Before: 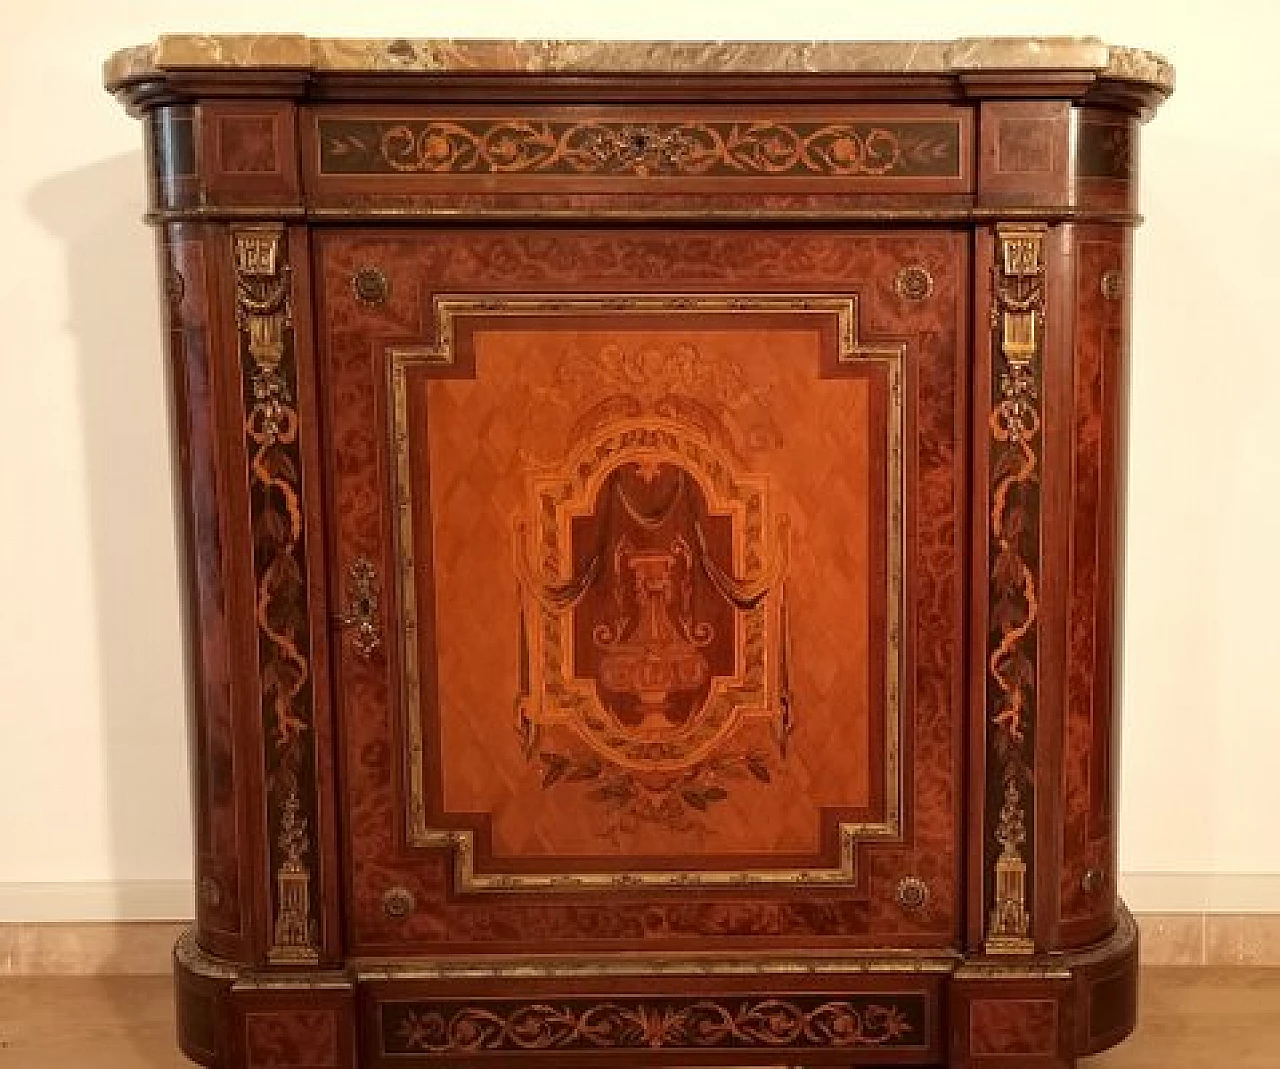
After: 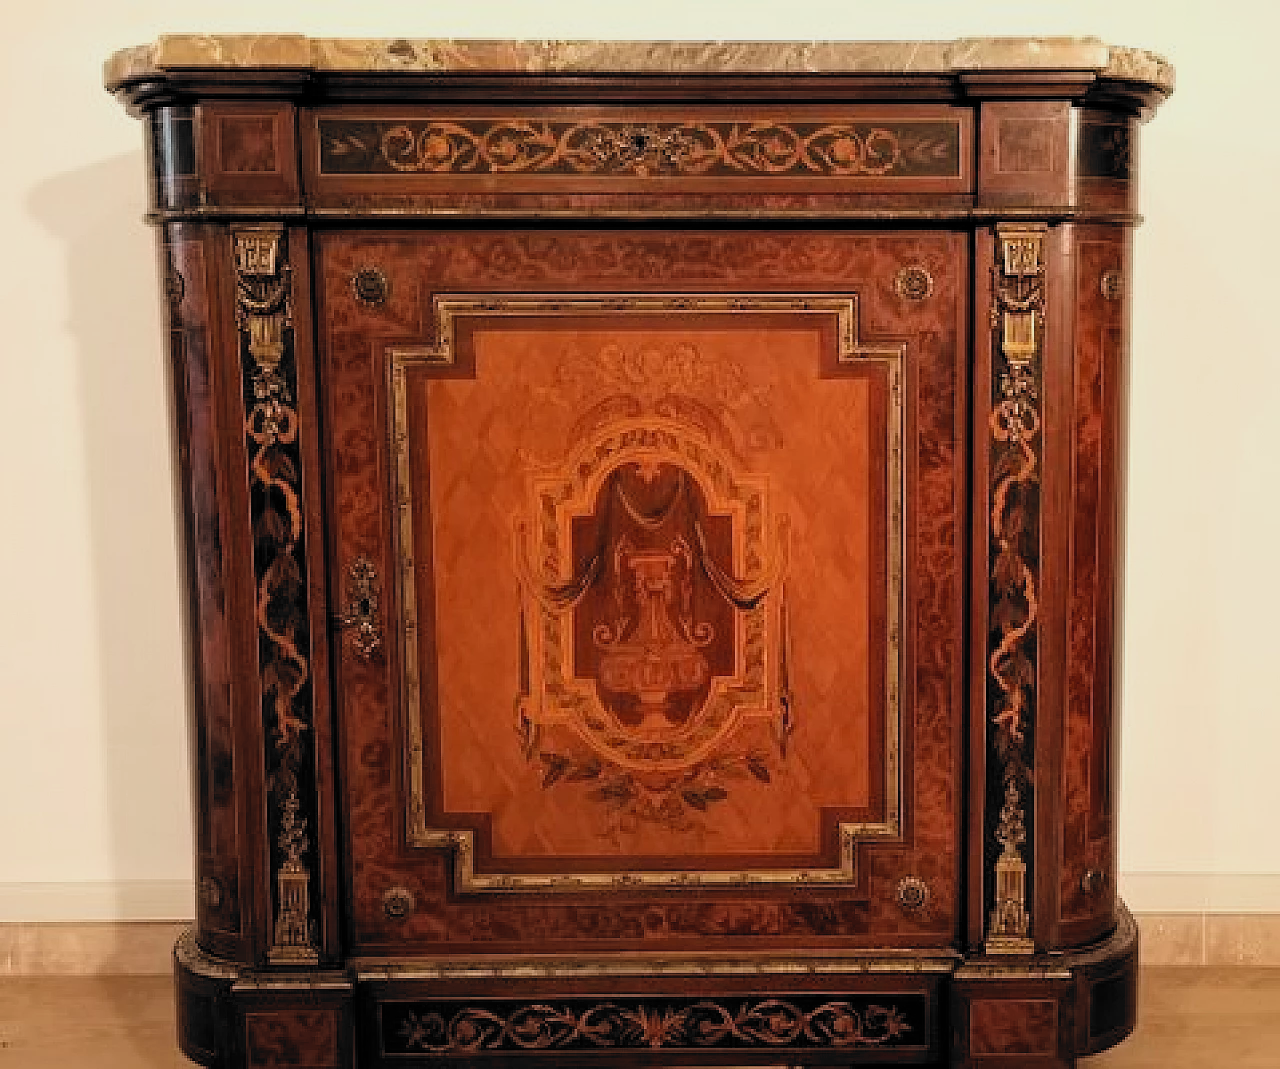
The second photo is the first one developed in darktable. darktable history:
filmic rgb: black relative exposure -5.07 EV, white relative exposure 3.53 EV, hardness 3.17, contrast 1.197, highlights saturation mix -49.7%, color science v6 (2022)
